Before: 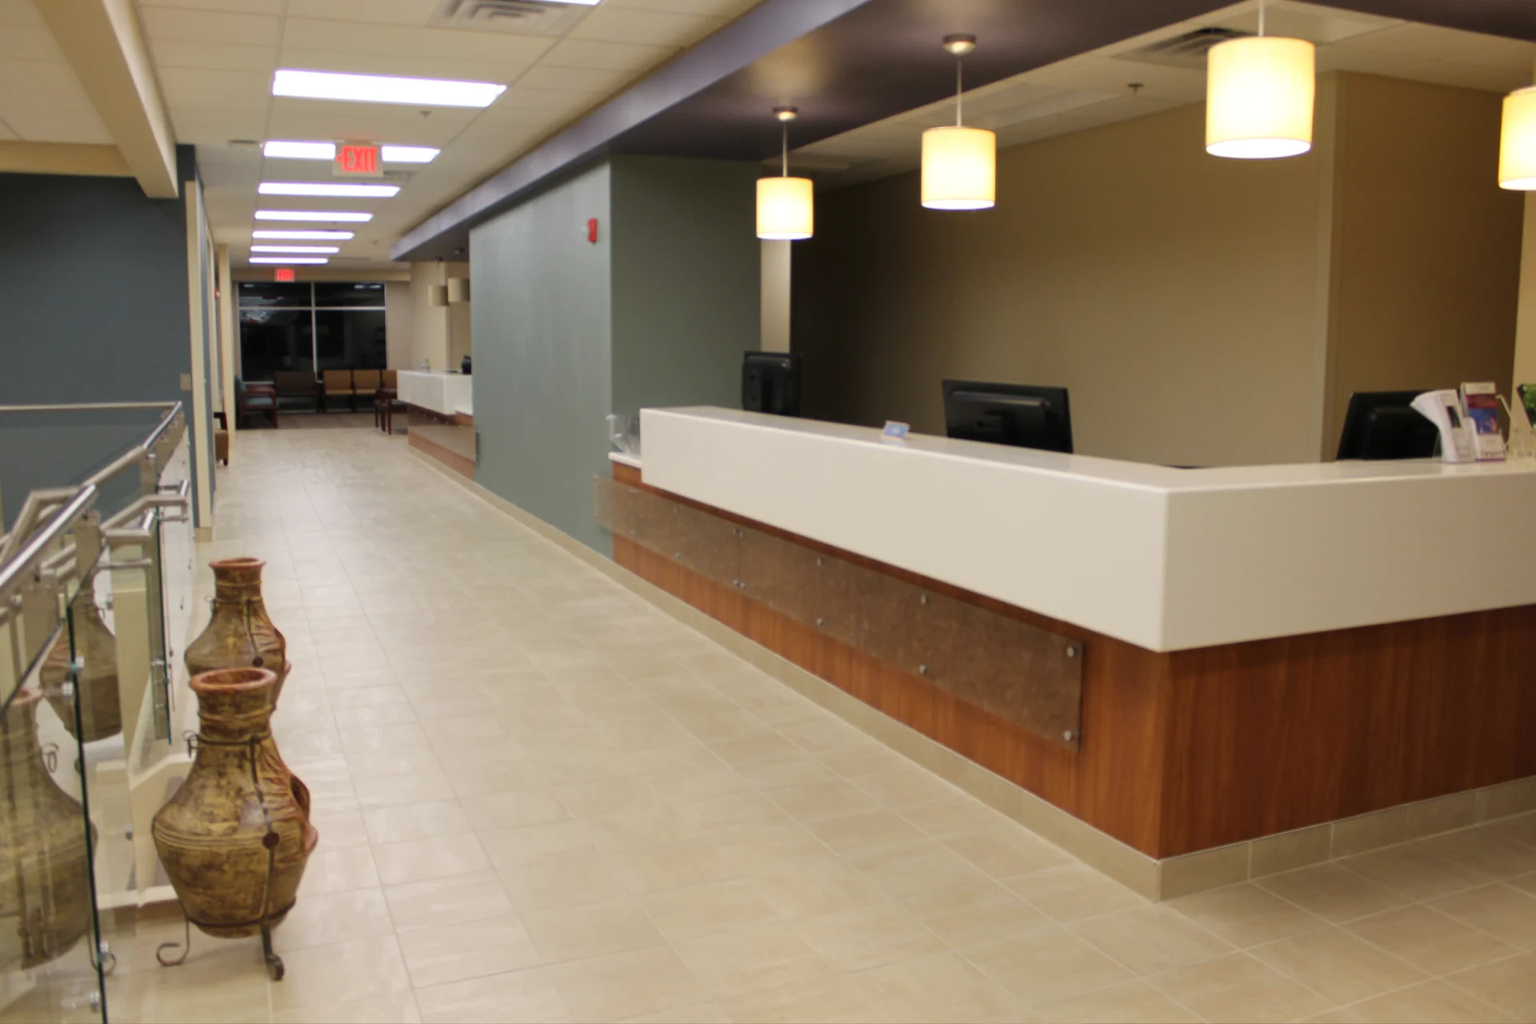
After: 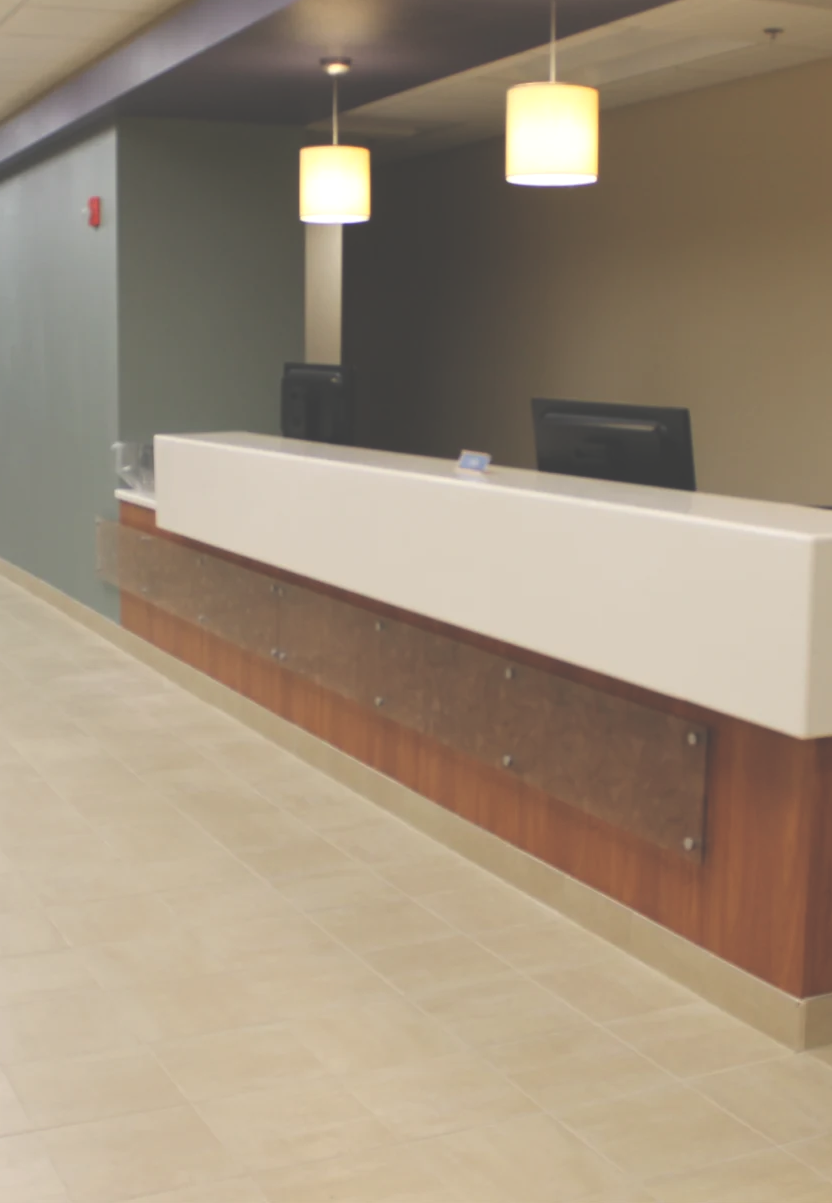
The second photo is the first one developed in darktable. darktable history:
crop: left 33.656%, top 5.997%, right 22.962%
exposure: black level correction -0.042, exposure 0.061 EV, compensate exposure bias true, compensate highlight preservation false
